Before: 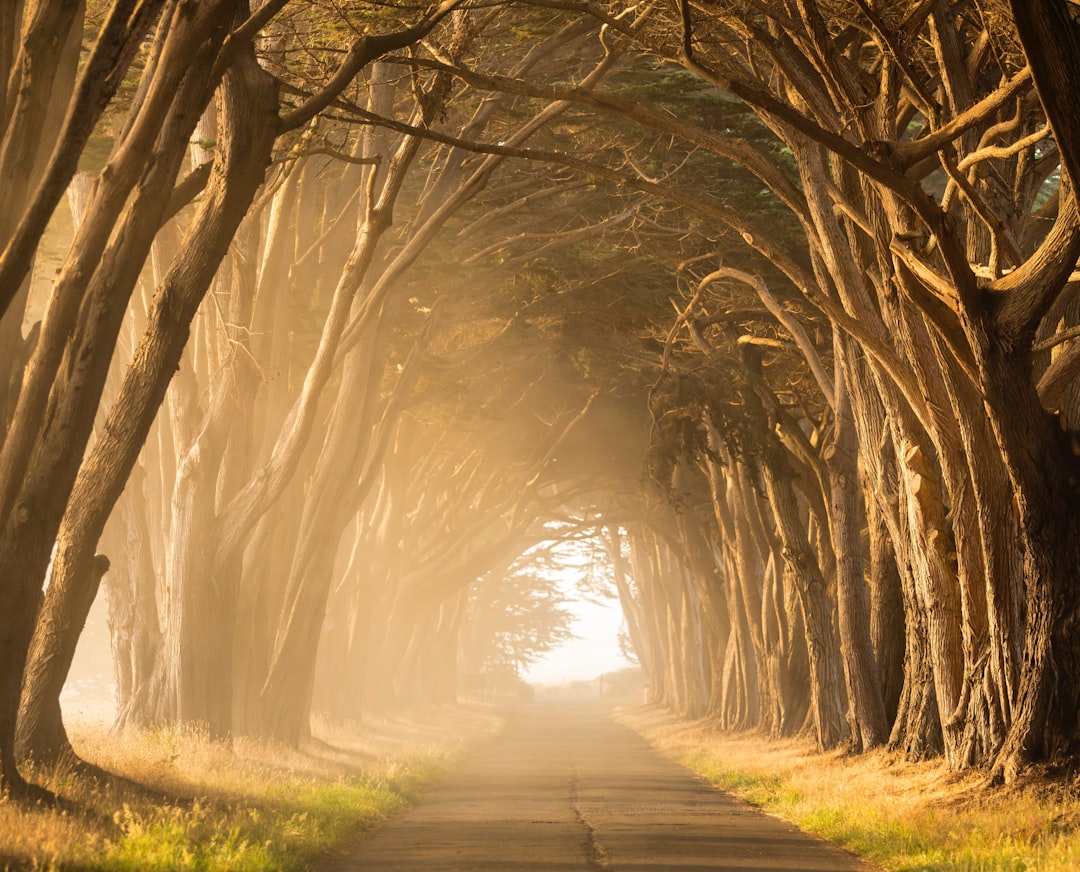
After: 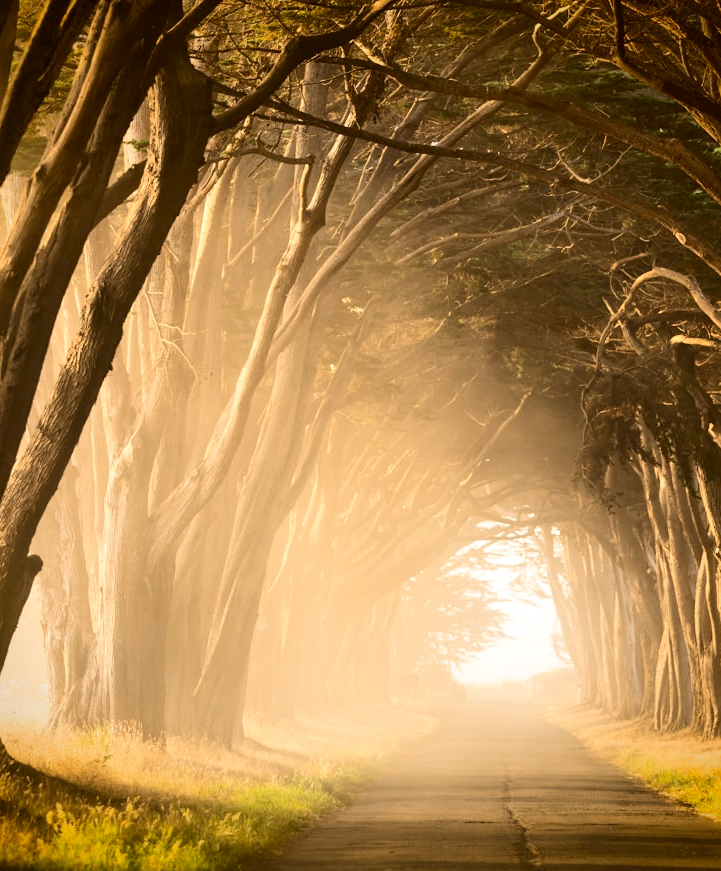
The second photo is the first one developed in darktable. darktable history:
tone equalizer: edges refinement/feathering 500, mask exposure compensation -1.57 EV, preserve details no
vignetting: saturation 0.37, width/height ratio 1.089
crop and rotate: left 6.243%, right 26.98%
exposure: compensate highlight preservation false
contrast brightness saturation: contrast 0.293
